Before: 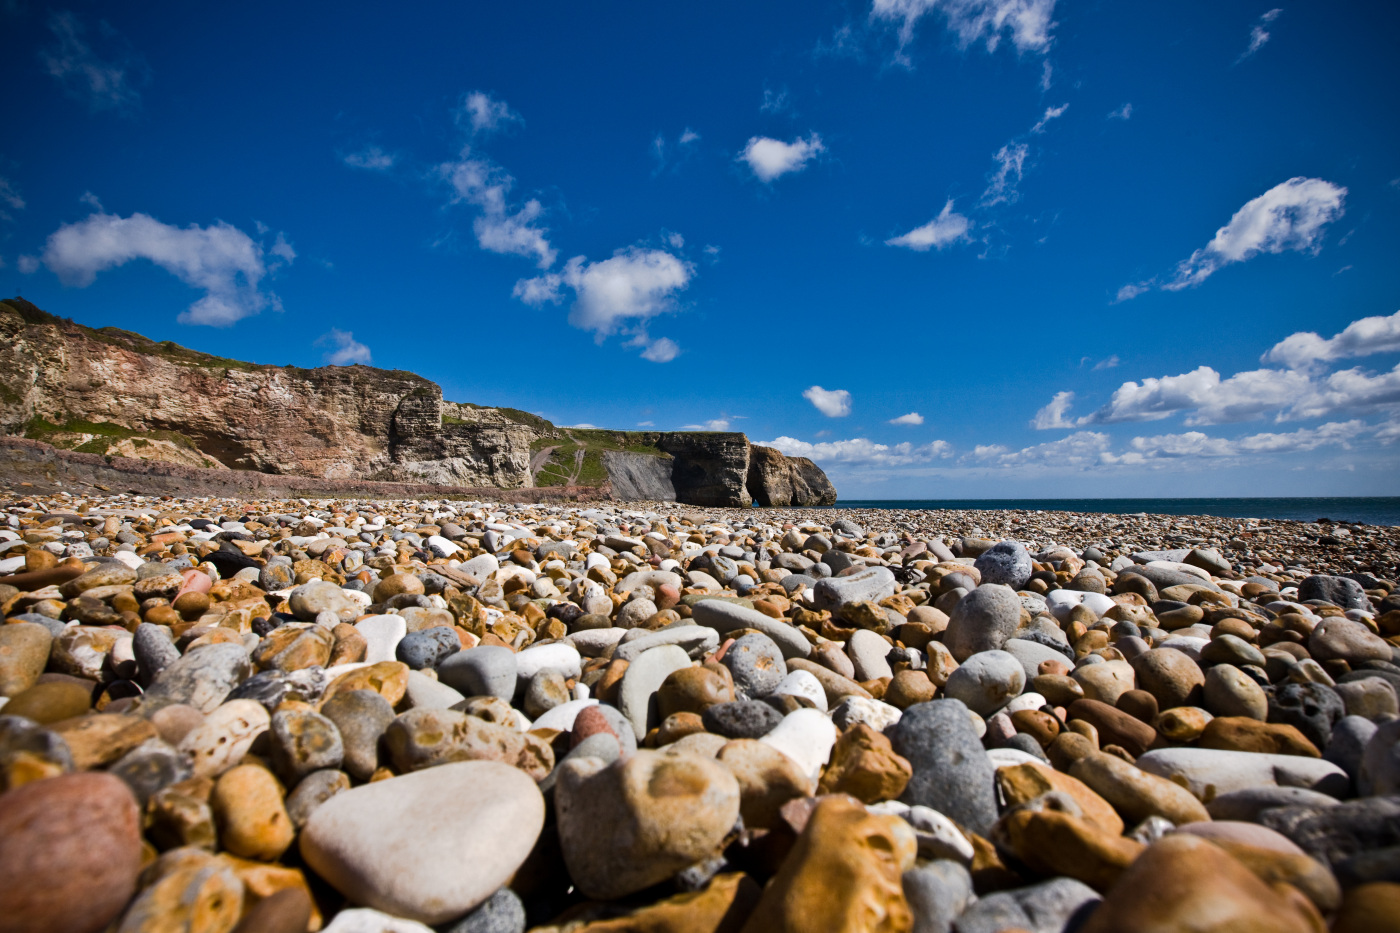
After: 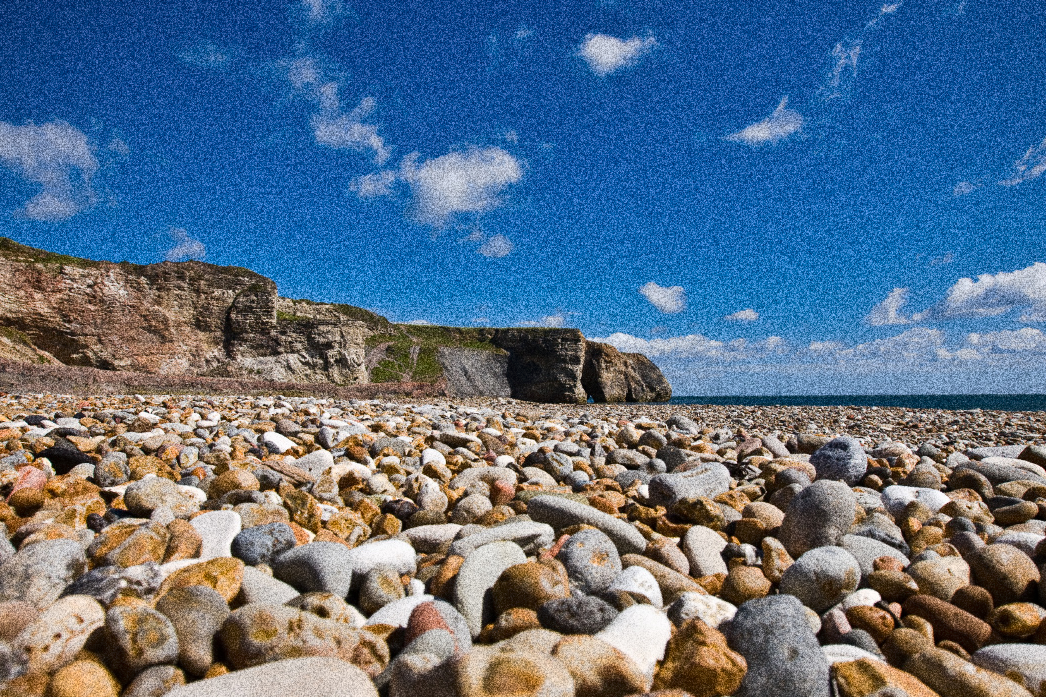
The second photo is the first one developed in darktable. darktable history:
grain: coarseness 30.02 ISO, strength 100%
crop and rotate: left 11.831%, top 11.346%, right 13.429%, bottom 13.899%
